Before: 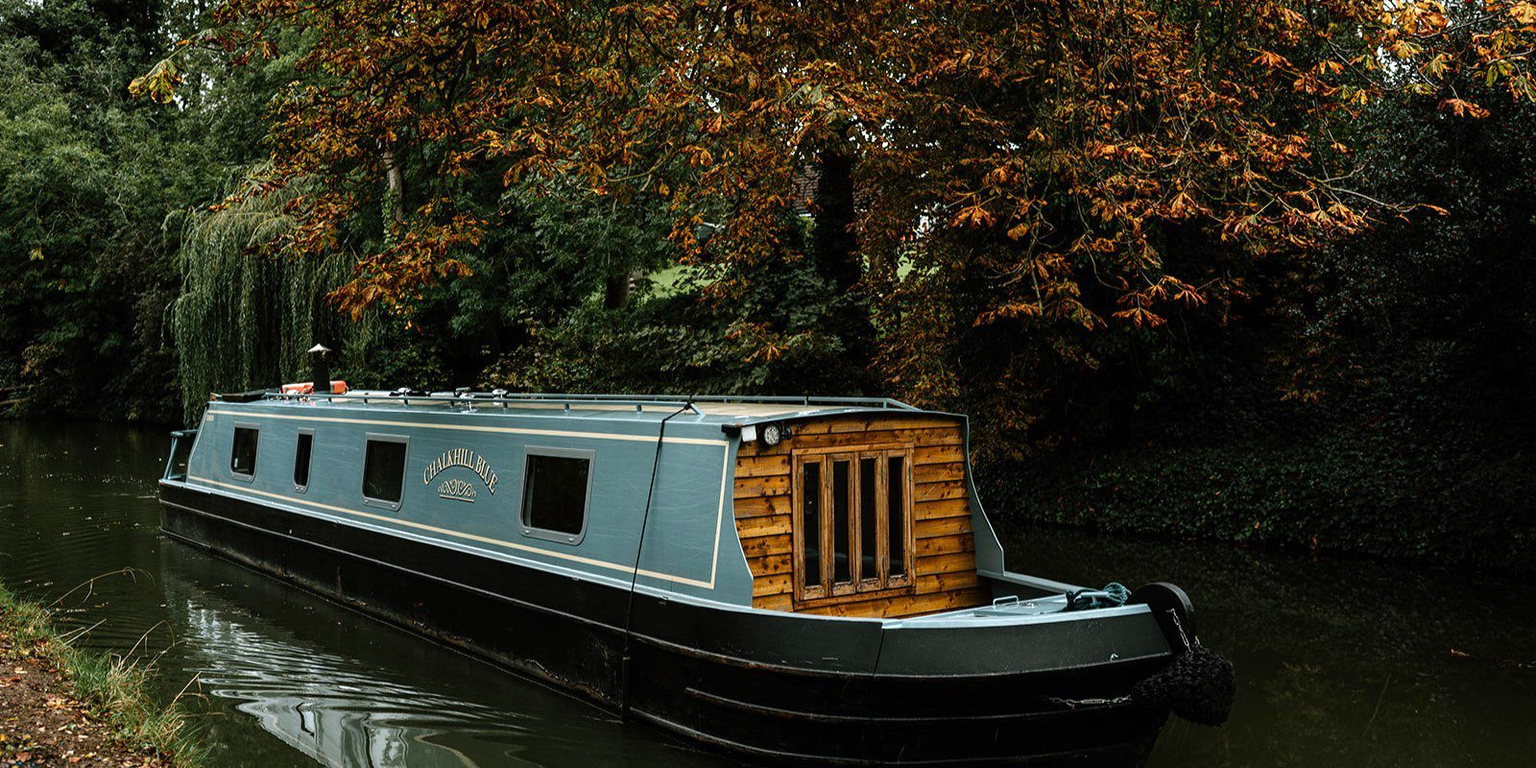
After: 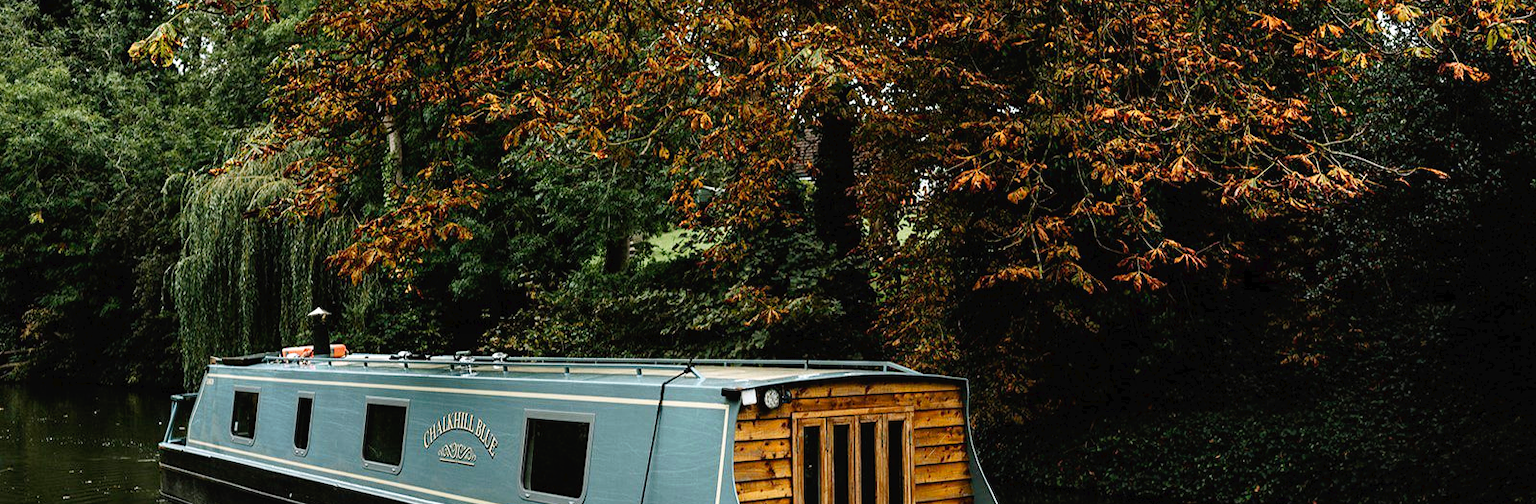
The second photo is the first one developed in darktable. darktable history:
crop and rotate: top 4.848%, bottom 29.503%
tone equalizer: on, module defaults
tone curve: curves: ch0 [(0, 0) (0.003, 0.019) (0.011, 0.022) (0.025, 0.025) (0.044, 0.04) (0.069, 0.069) (0.1, 0.108) (0.136, 0.152) (0.177, 0.199) (0.224, 0.26) (0.277, 0.321) (0.335, 0.392) (0.399, 0.472) (0.468, 0.547) (0.543, 0.624) (0.623, 0.713) (0.709, 0.786) (0.801, 0.865) (0.898, 0.939) (1, 1)], preserve colors none
